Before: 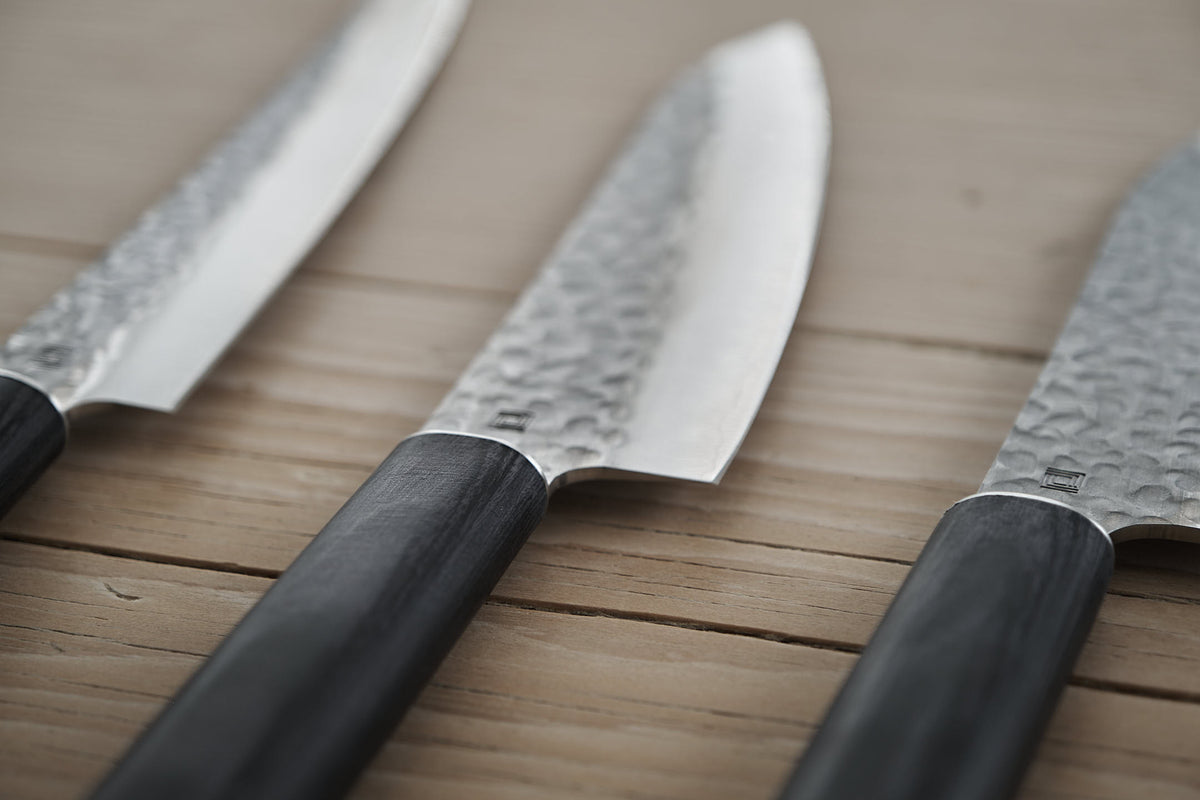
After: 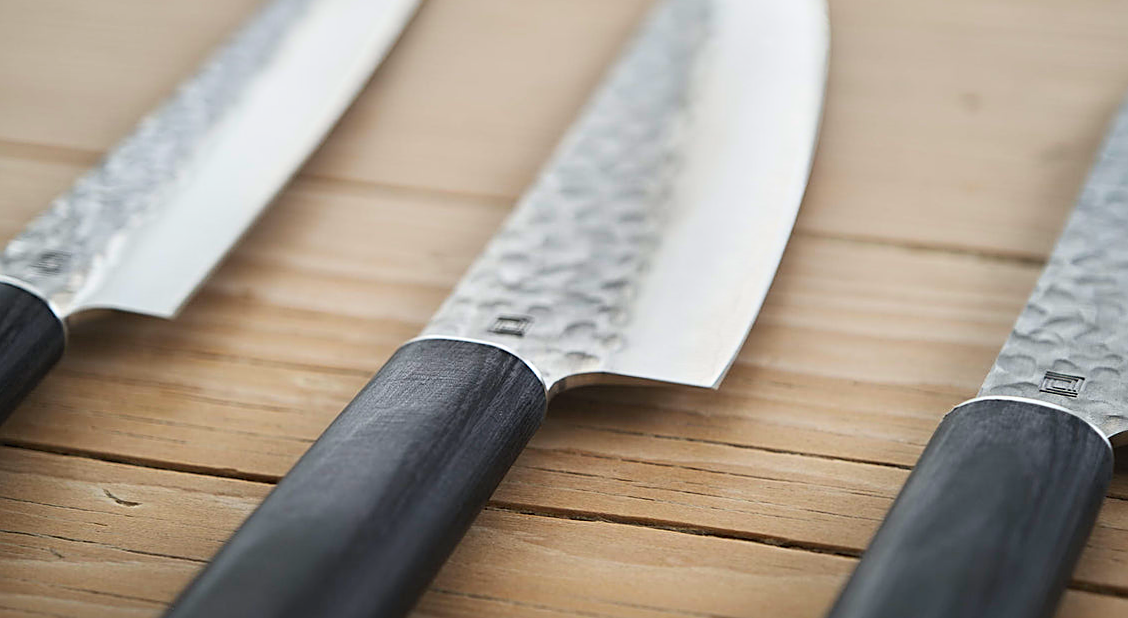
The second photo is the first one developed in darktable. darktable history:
crop and rotate: angle 0.11°, top 11.842%, right 5.728%, bottom 10.624%
contrast brightness saturation: contrast 0.198, brightness 0.2, saturation 0.819
sharpen: on, module defaults
